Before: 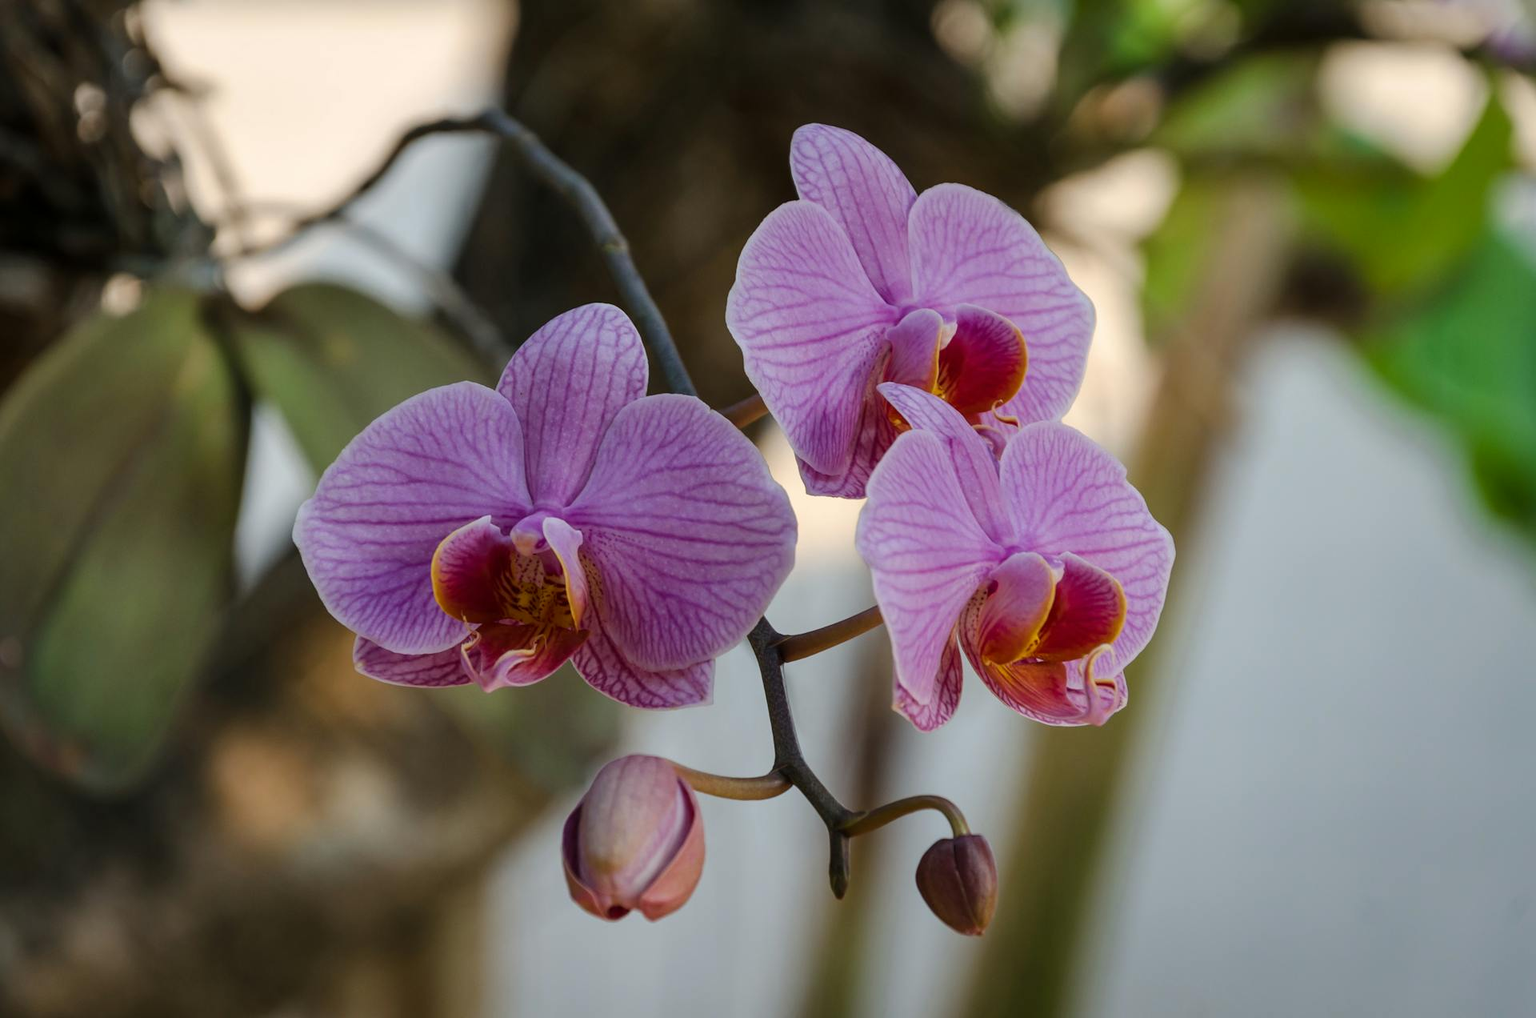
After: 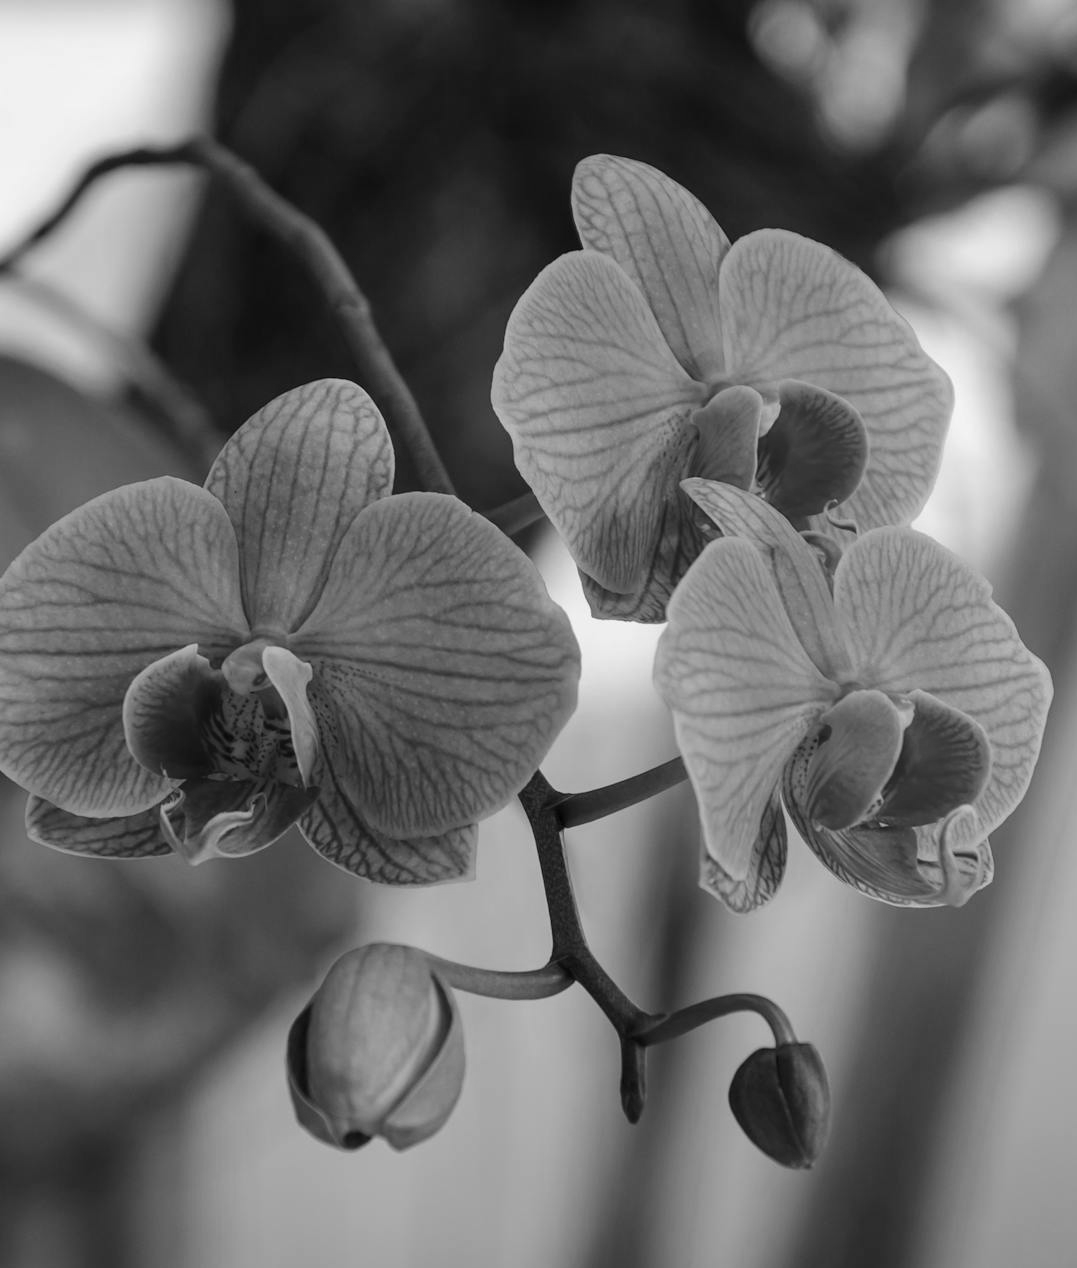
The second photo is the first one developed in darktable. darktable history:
crop: left 21.674%, right 22.086%
color calibration: illuminant Planckian (black body), x 0.378, y 0.375, temperature 4065 K
contrast brightness saturation: saturation -1
